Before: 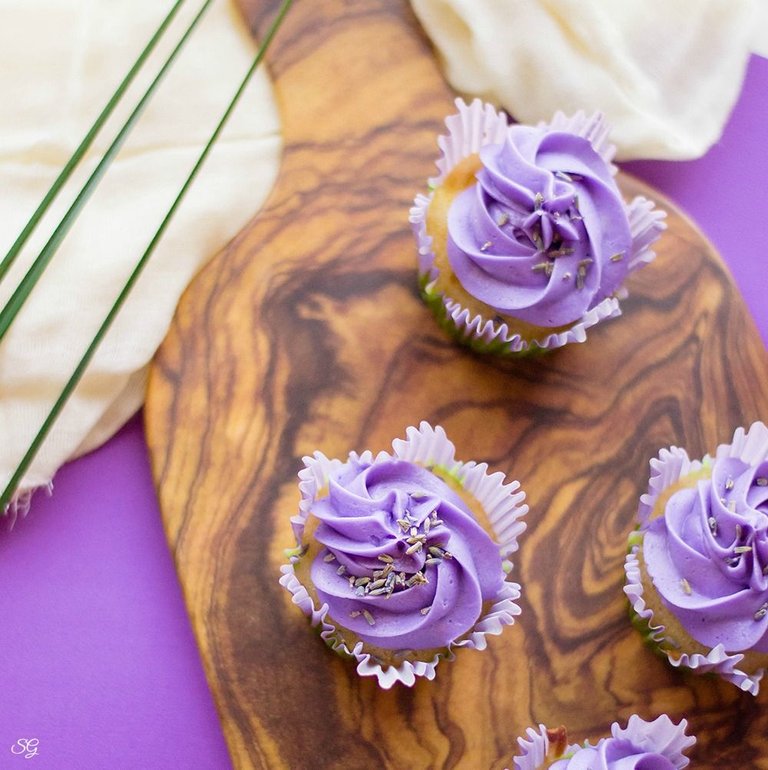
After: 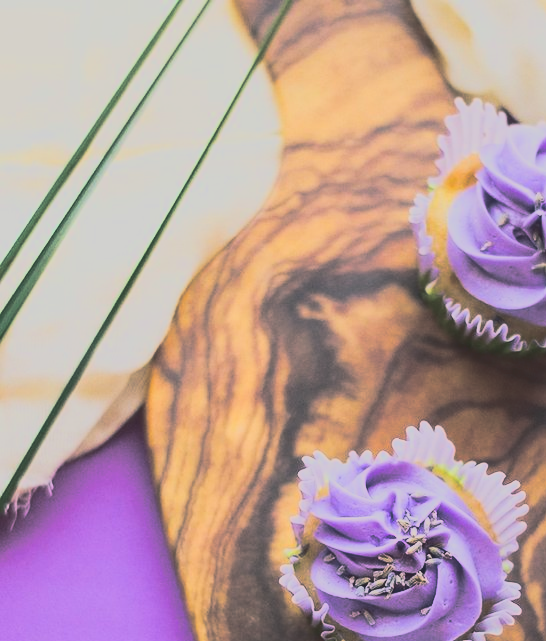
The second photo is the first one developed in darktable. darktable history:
crop: right 28.885%, bottom 16.626%
split-toning: shadows › hue 201.6°, shadows › saturation 0.16, highlights › hue 50.4°, highlights › saturation 0.2, balance -49.9
tone curve: curves: ch0 [(0, 0.148) (0.191, 0.225) (0.39, 0.373) (0.669, 0.716) (0.847, 0.818) (1, 0.839)]
